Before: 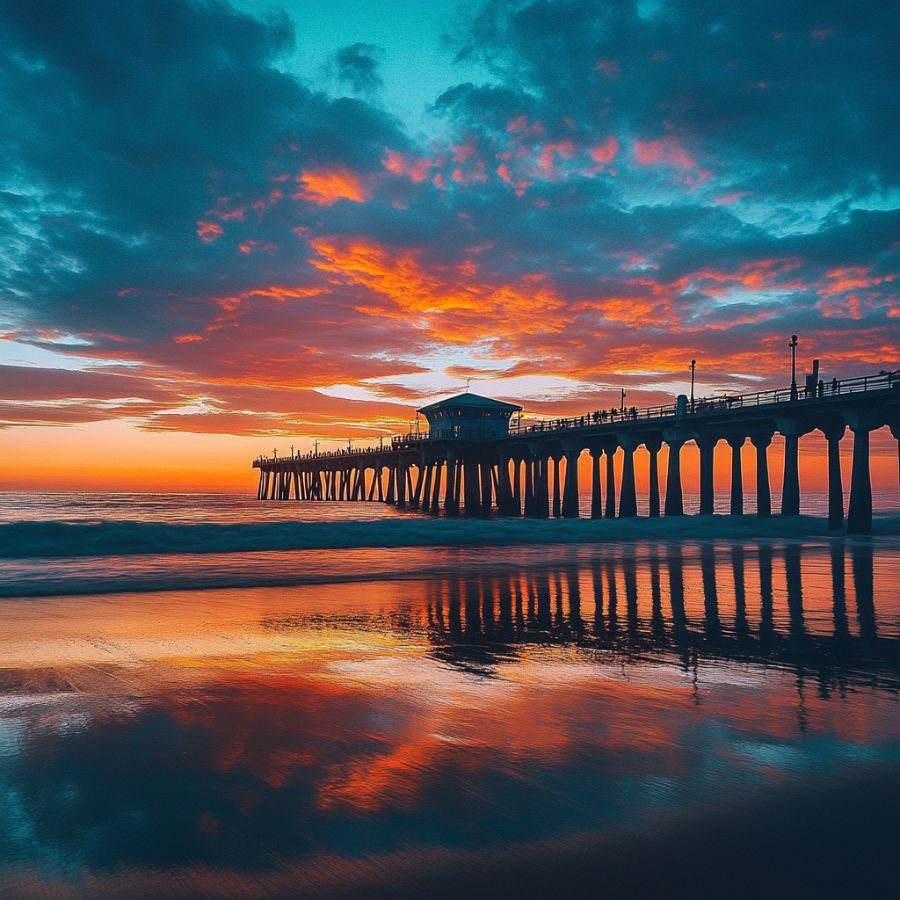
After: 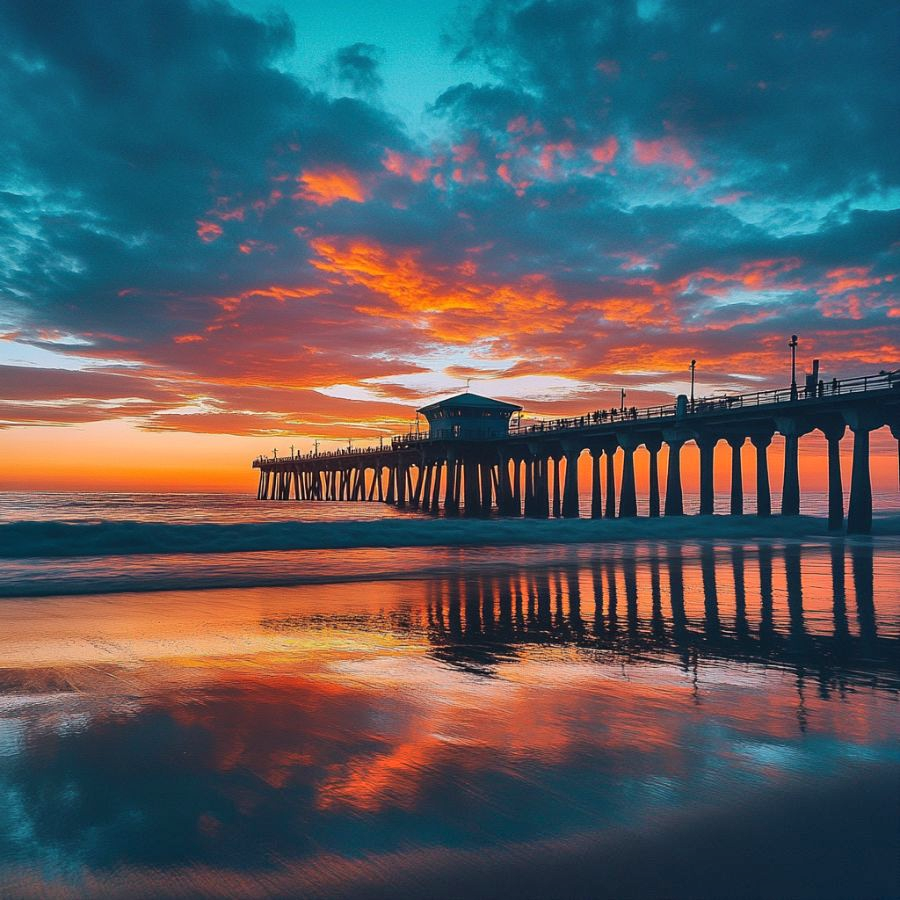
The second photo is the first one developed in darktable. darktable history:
shadows and highlights: white point adjustment 0.05, highlights color adjustment 55.9%, soften with gaussian
tone equalizer: -8 EV 0.06 EV, smoothing diameter 25%, edges refinement/feathering 10, preserve details guided filter
